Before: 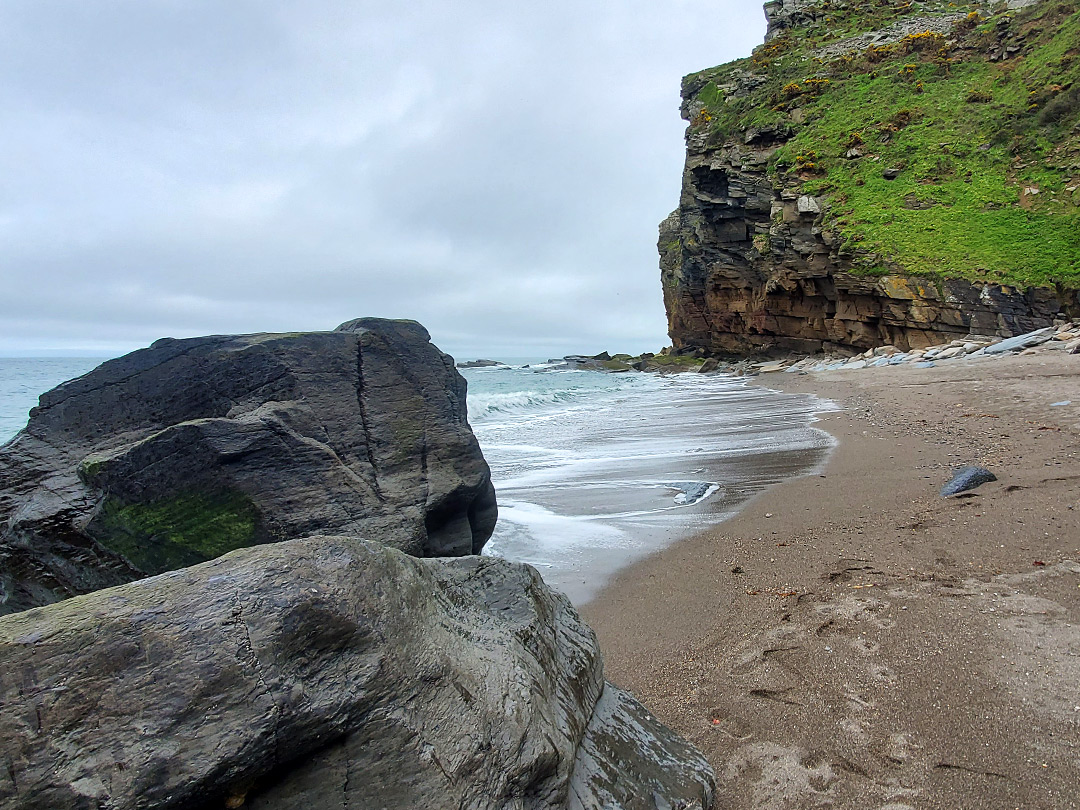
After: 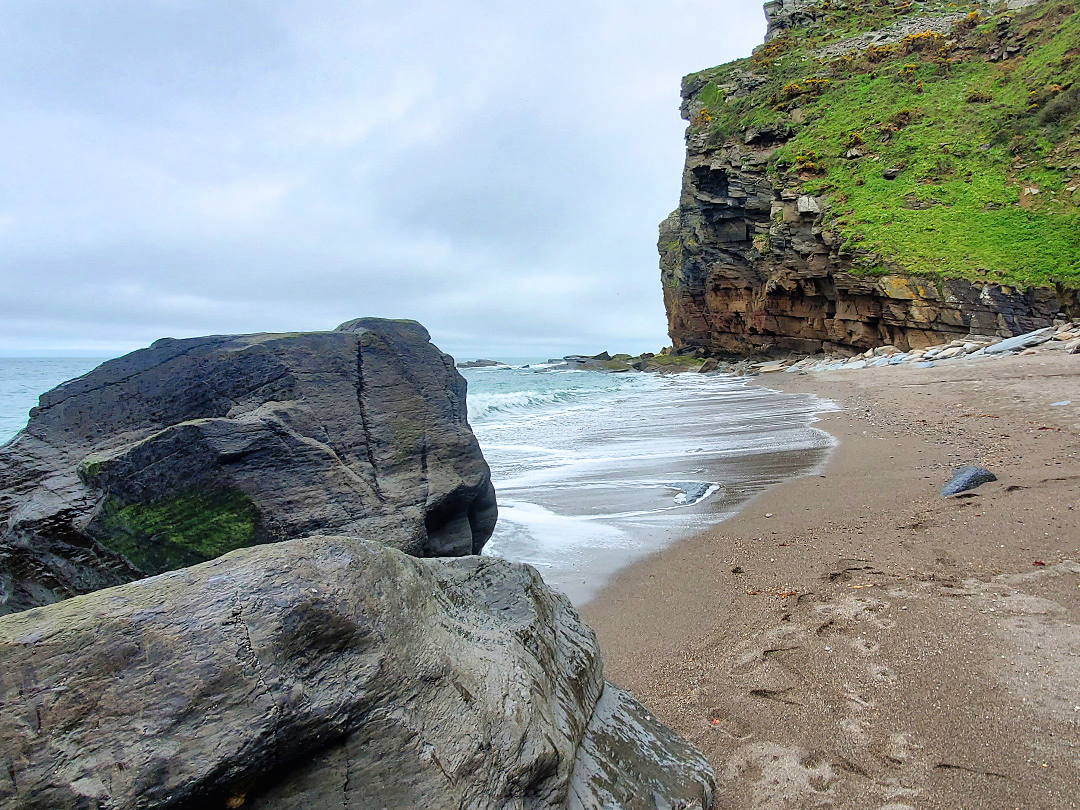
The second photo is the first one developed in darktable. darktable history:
levels: levels [0, 0.445, 1]
filmic rgb: black relative exposure -8.01 EV, white relative exposure 2.47 EV, hardness 6.39
shadows and highlights: on, module defaults
